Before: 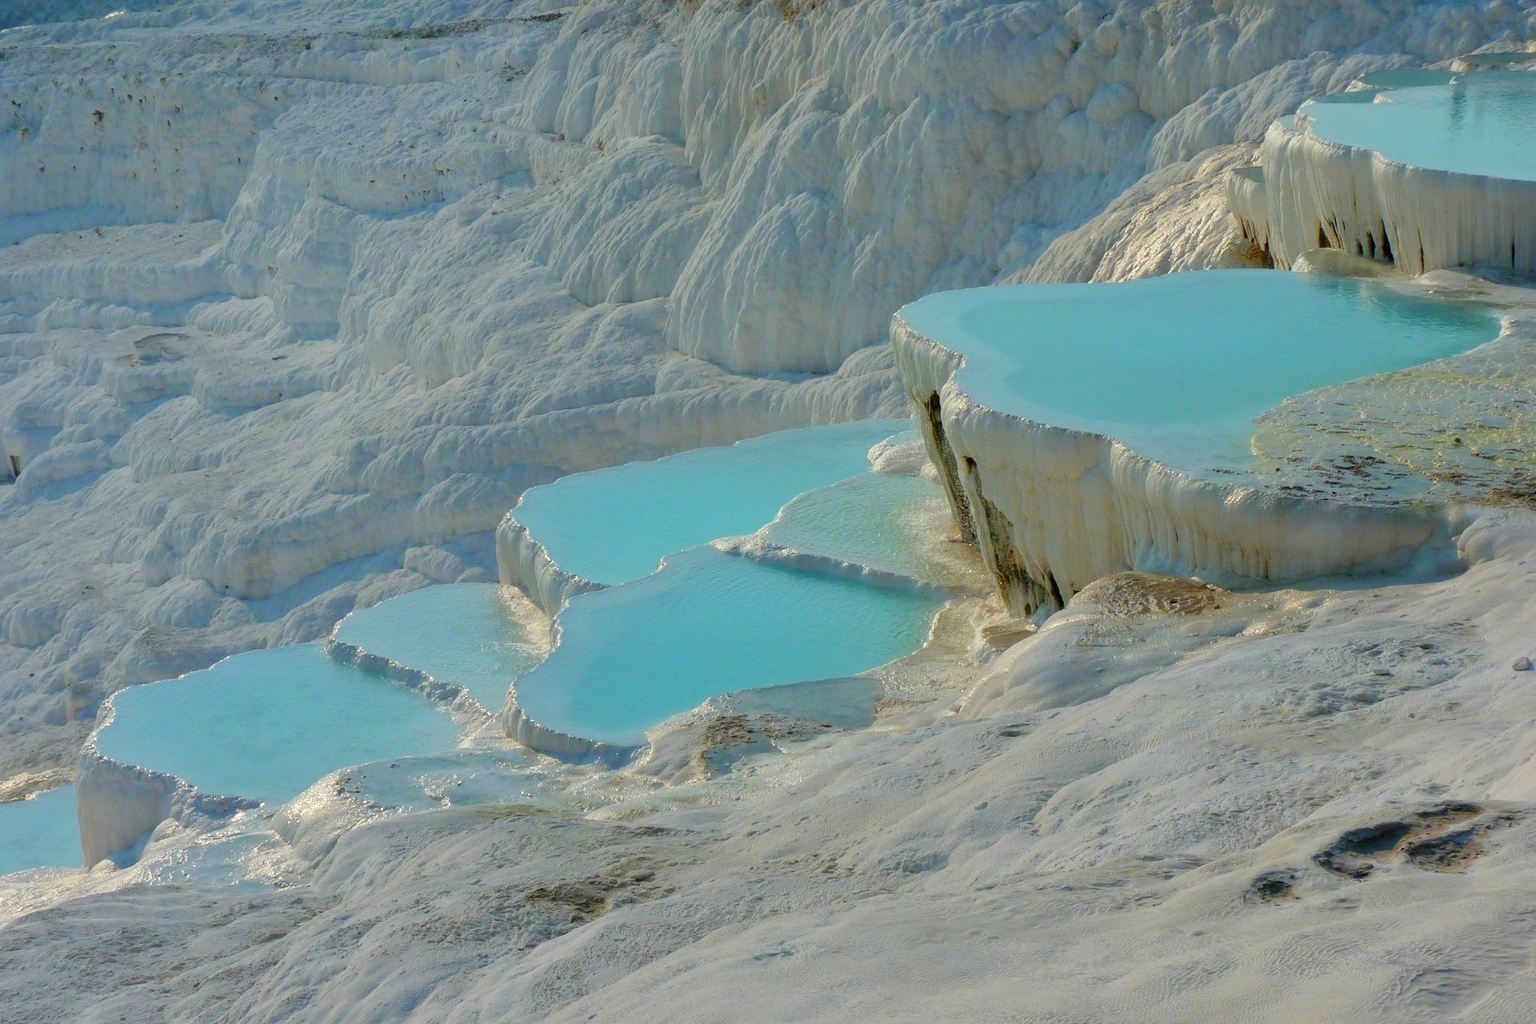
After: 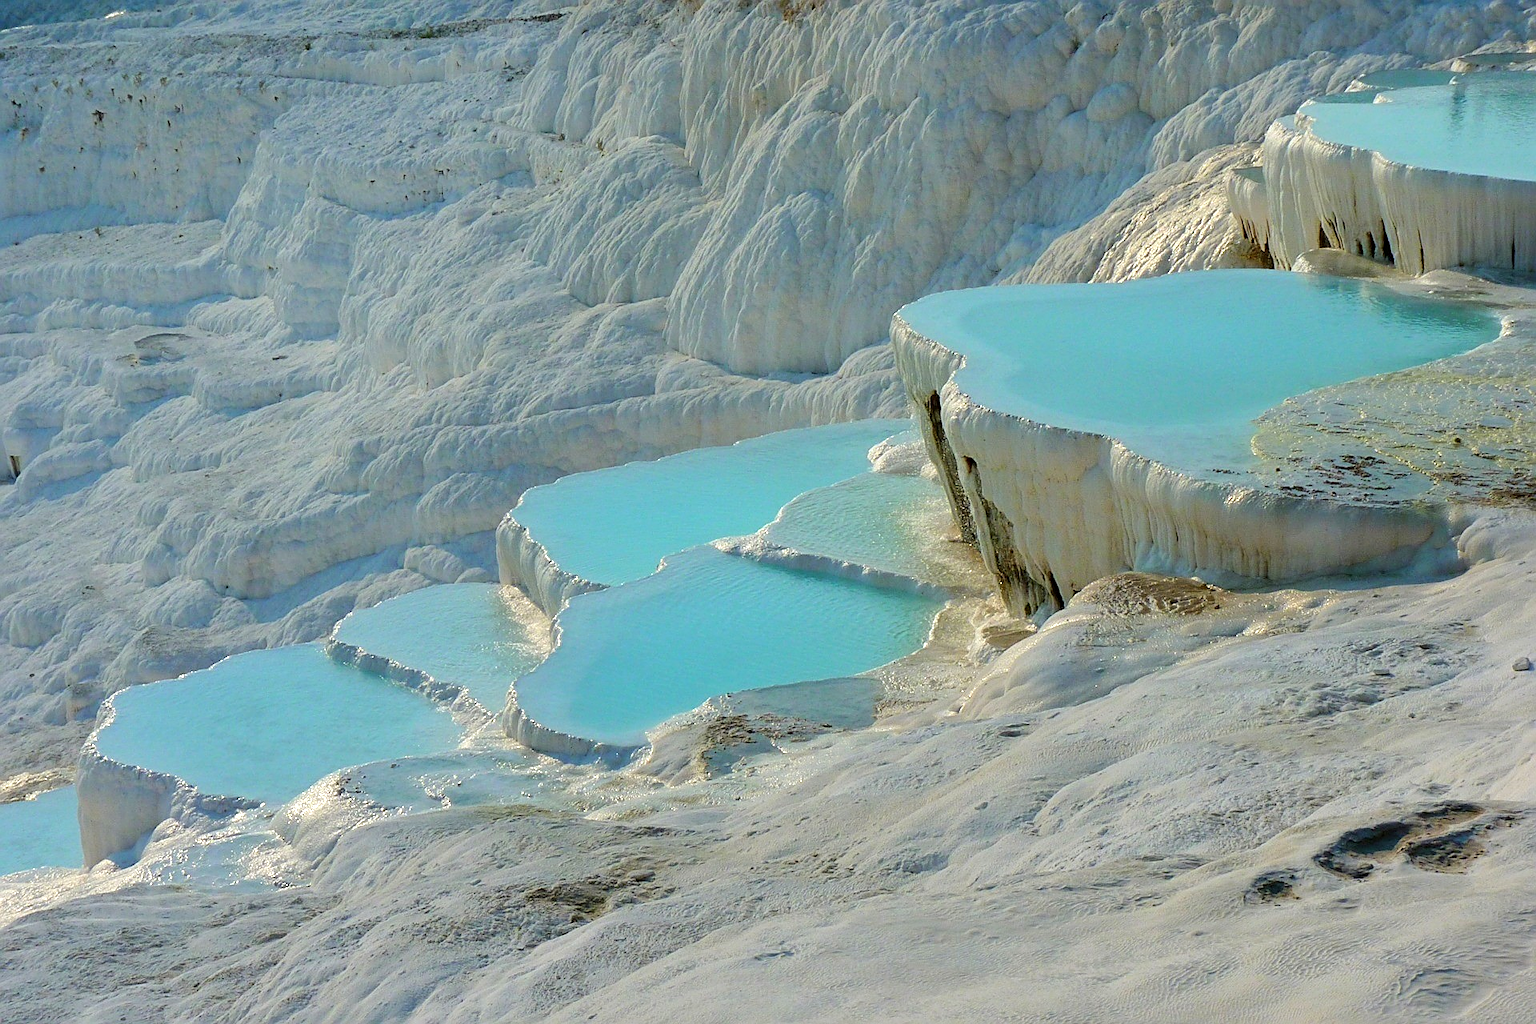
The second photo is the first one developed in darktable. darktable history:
sharpen: on, module defaults
tone equalizer: -8 EV -0.406 EV, -7 EV -0.395 EV, -6 EV -0.353 EV, -5 EV -0.21 EV, -3 EV 0.222 EV, -2 EV 0.311 EV, -1 EV 0.403 EV, +0 EV 0.387 EV, edges refinement/feathering 500, mask exposure compensation -1.57 EV, preserve details no
